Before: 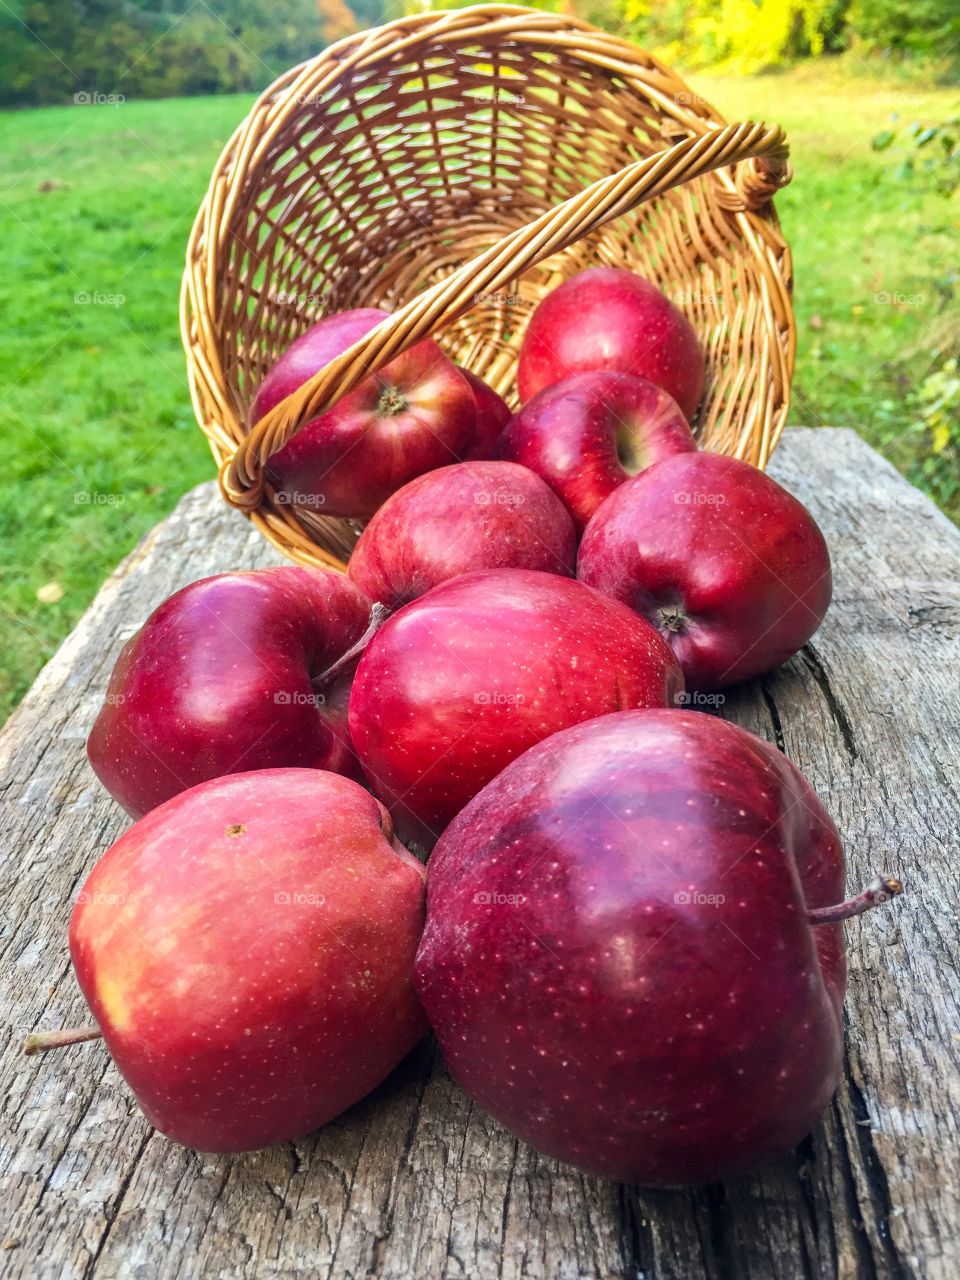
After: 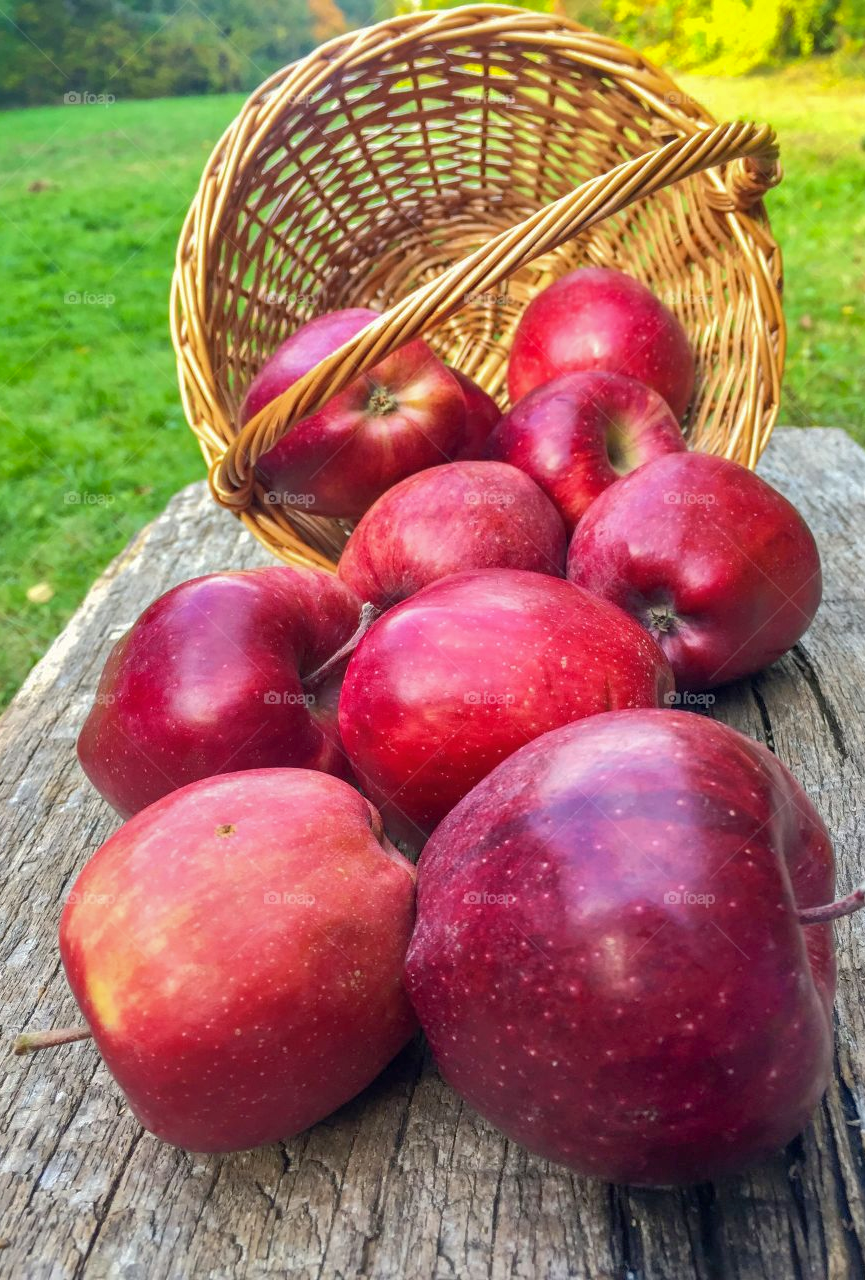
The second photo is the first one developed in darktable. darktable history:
crop and rotate: left 1.088%, right 8.807%
shadows and highlights: on, module defaults
